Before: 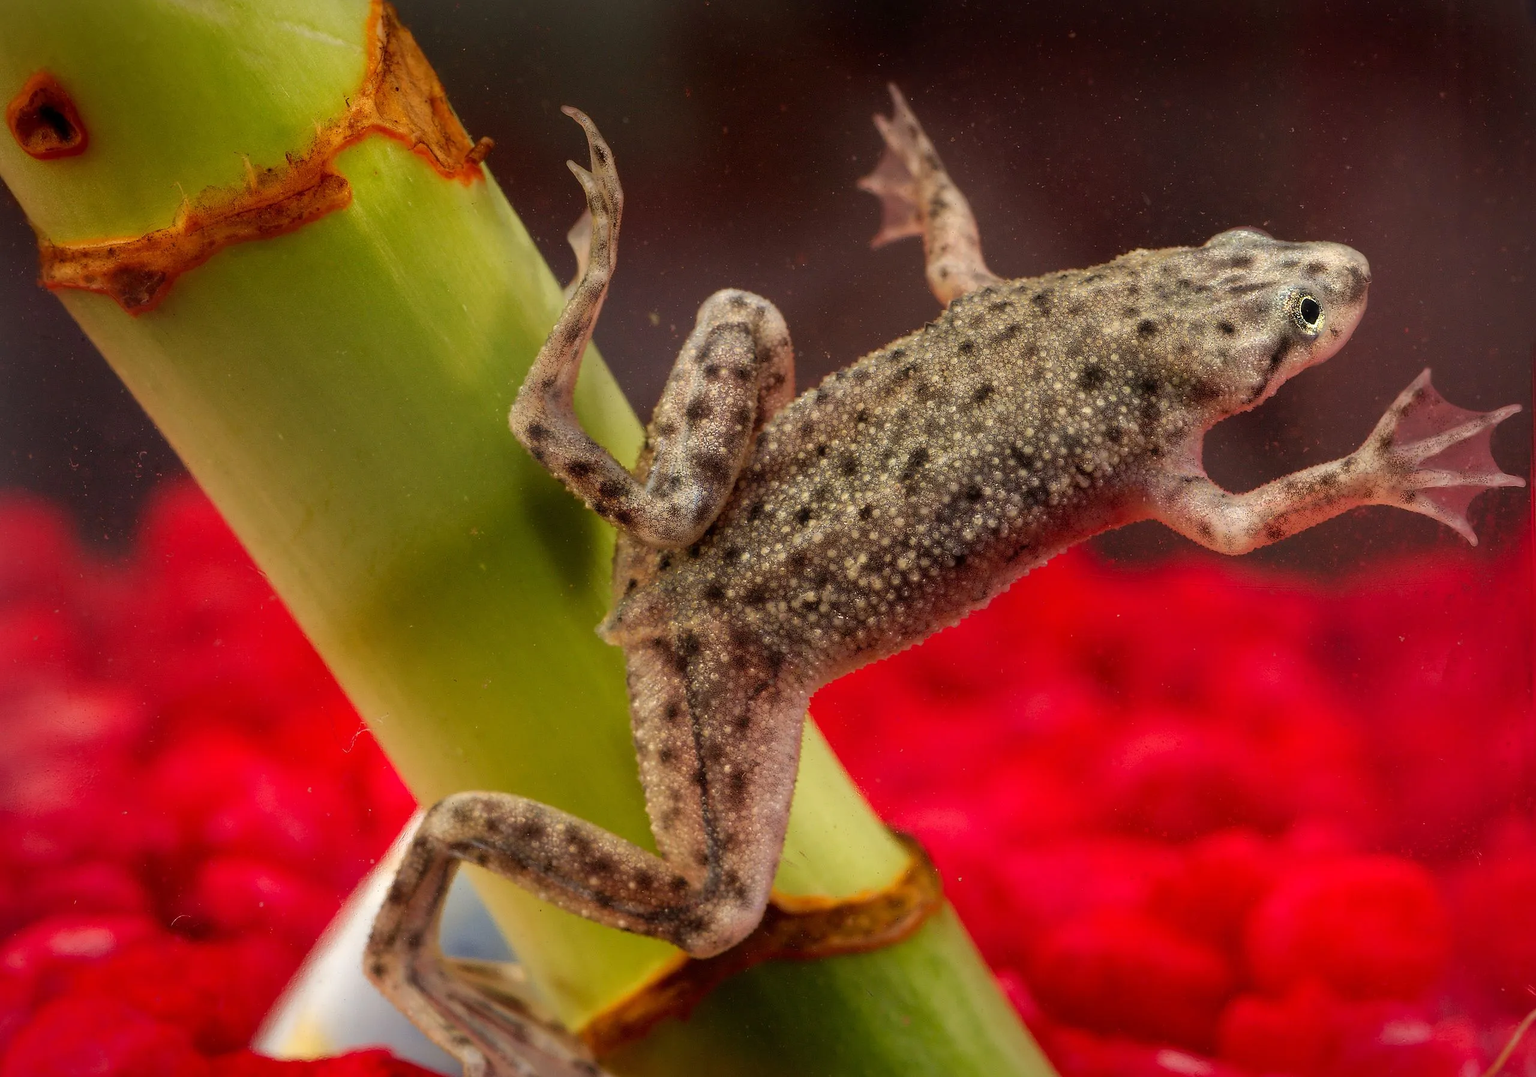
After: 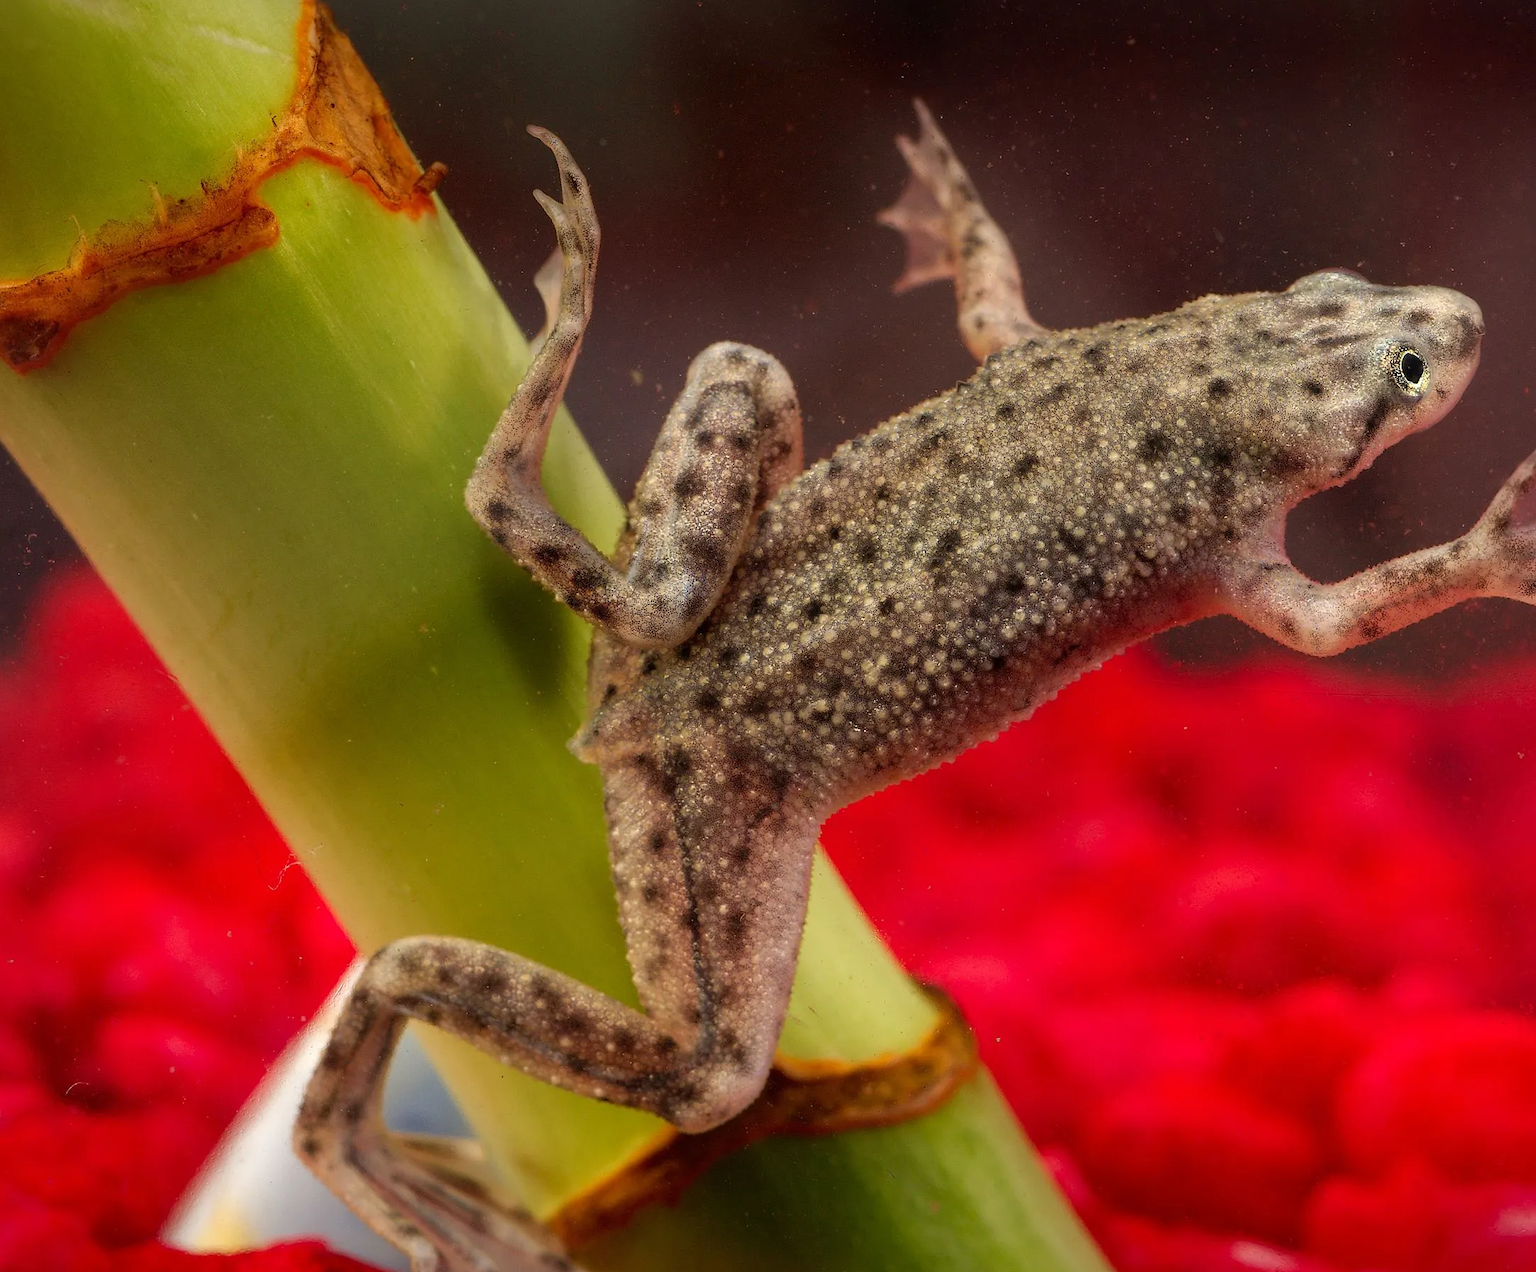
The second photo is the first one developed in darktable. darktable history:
crop: left 7.577%, right 7.815%
